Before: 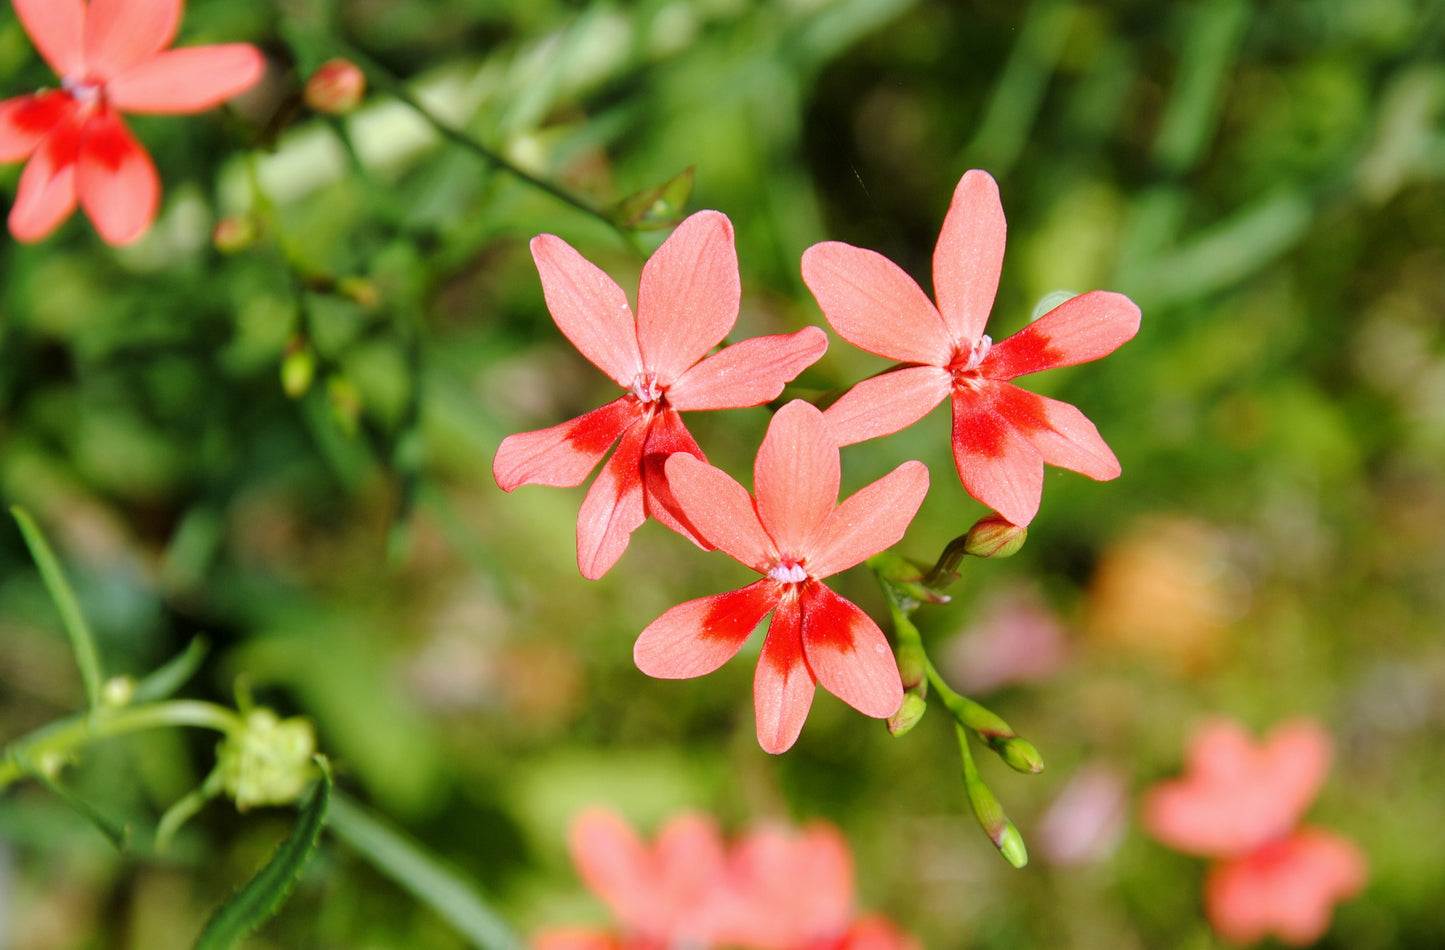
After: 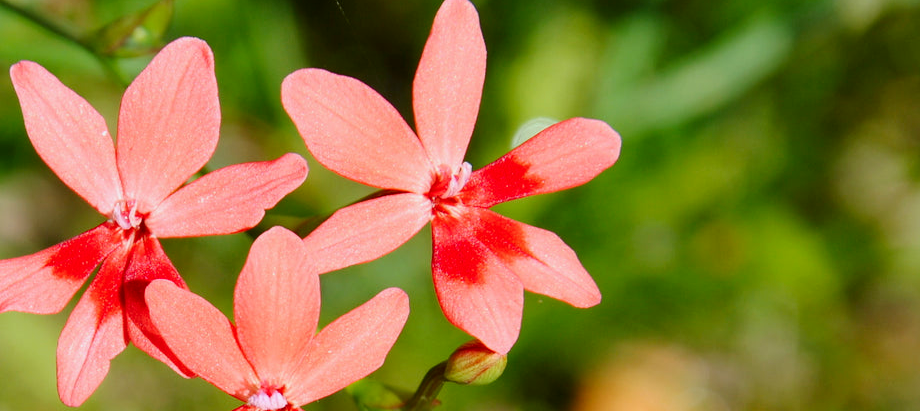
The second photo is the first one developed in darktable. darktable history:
color balance rgb: contrast -10%
contrast brightness saturation: contrast 0.15, brightness -0.01, saturation 0.1
crop: left 36.005%, top 18.293%, right 0.31%, bottom 38.444%
